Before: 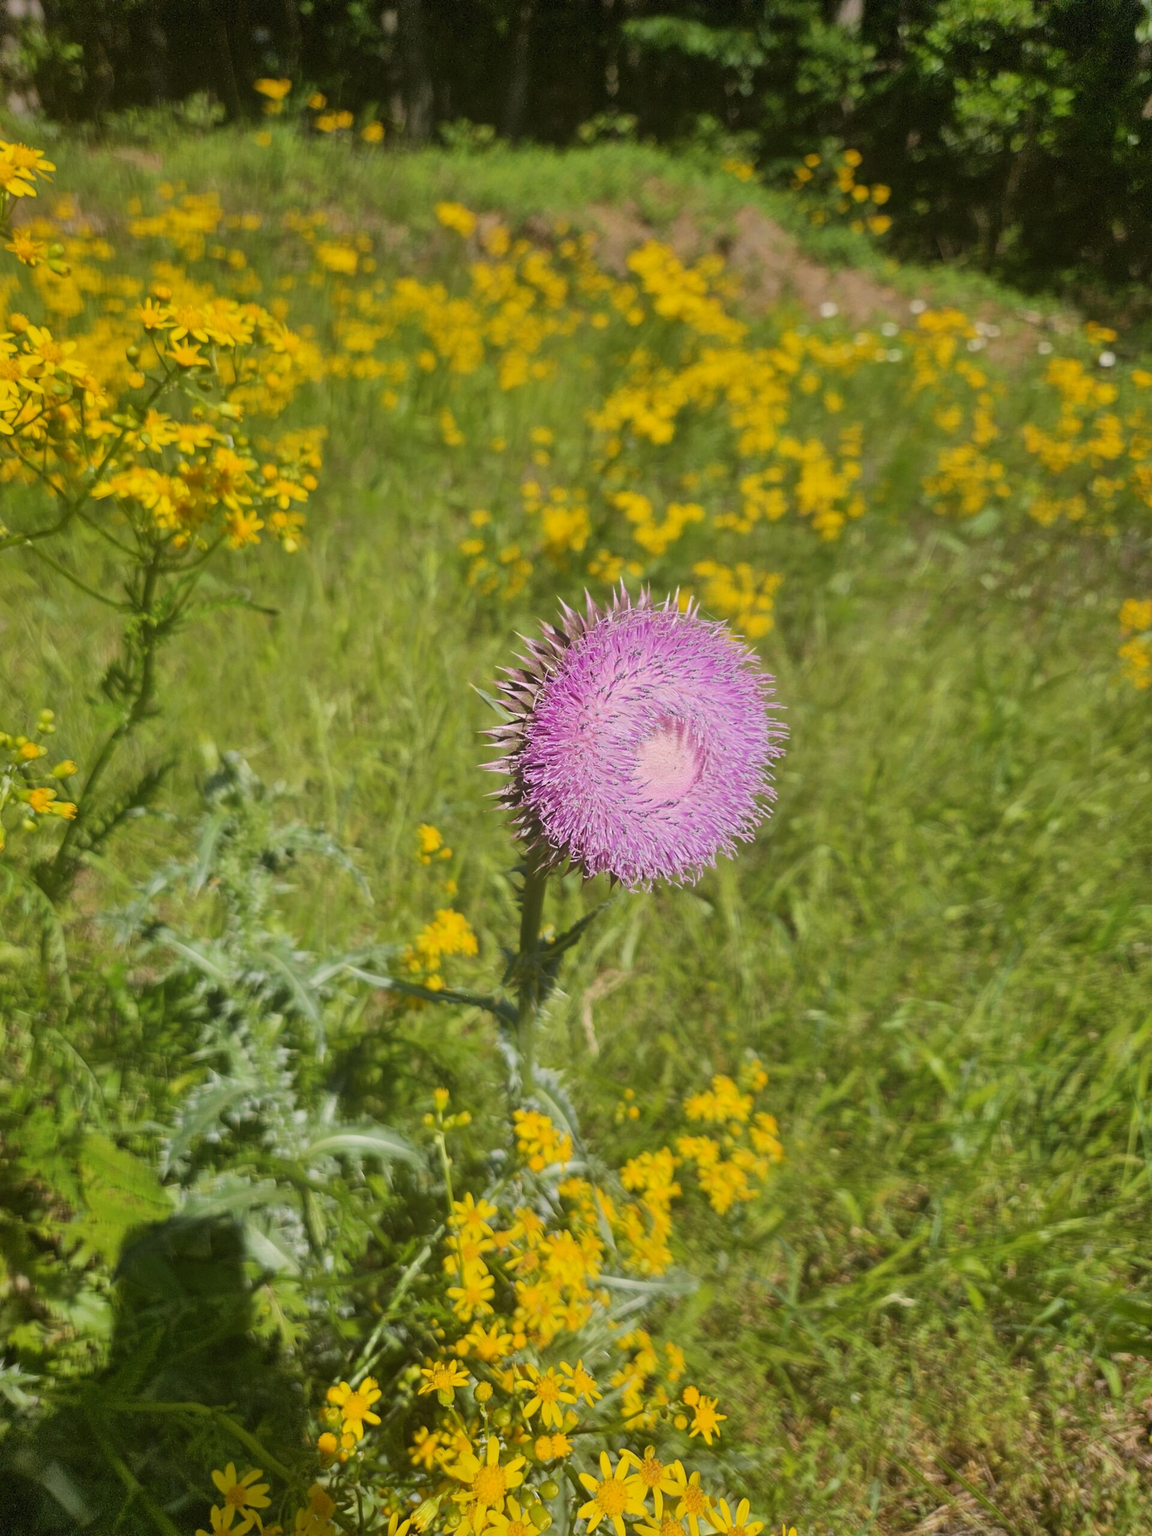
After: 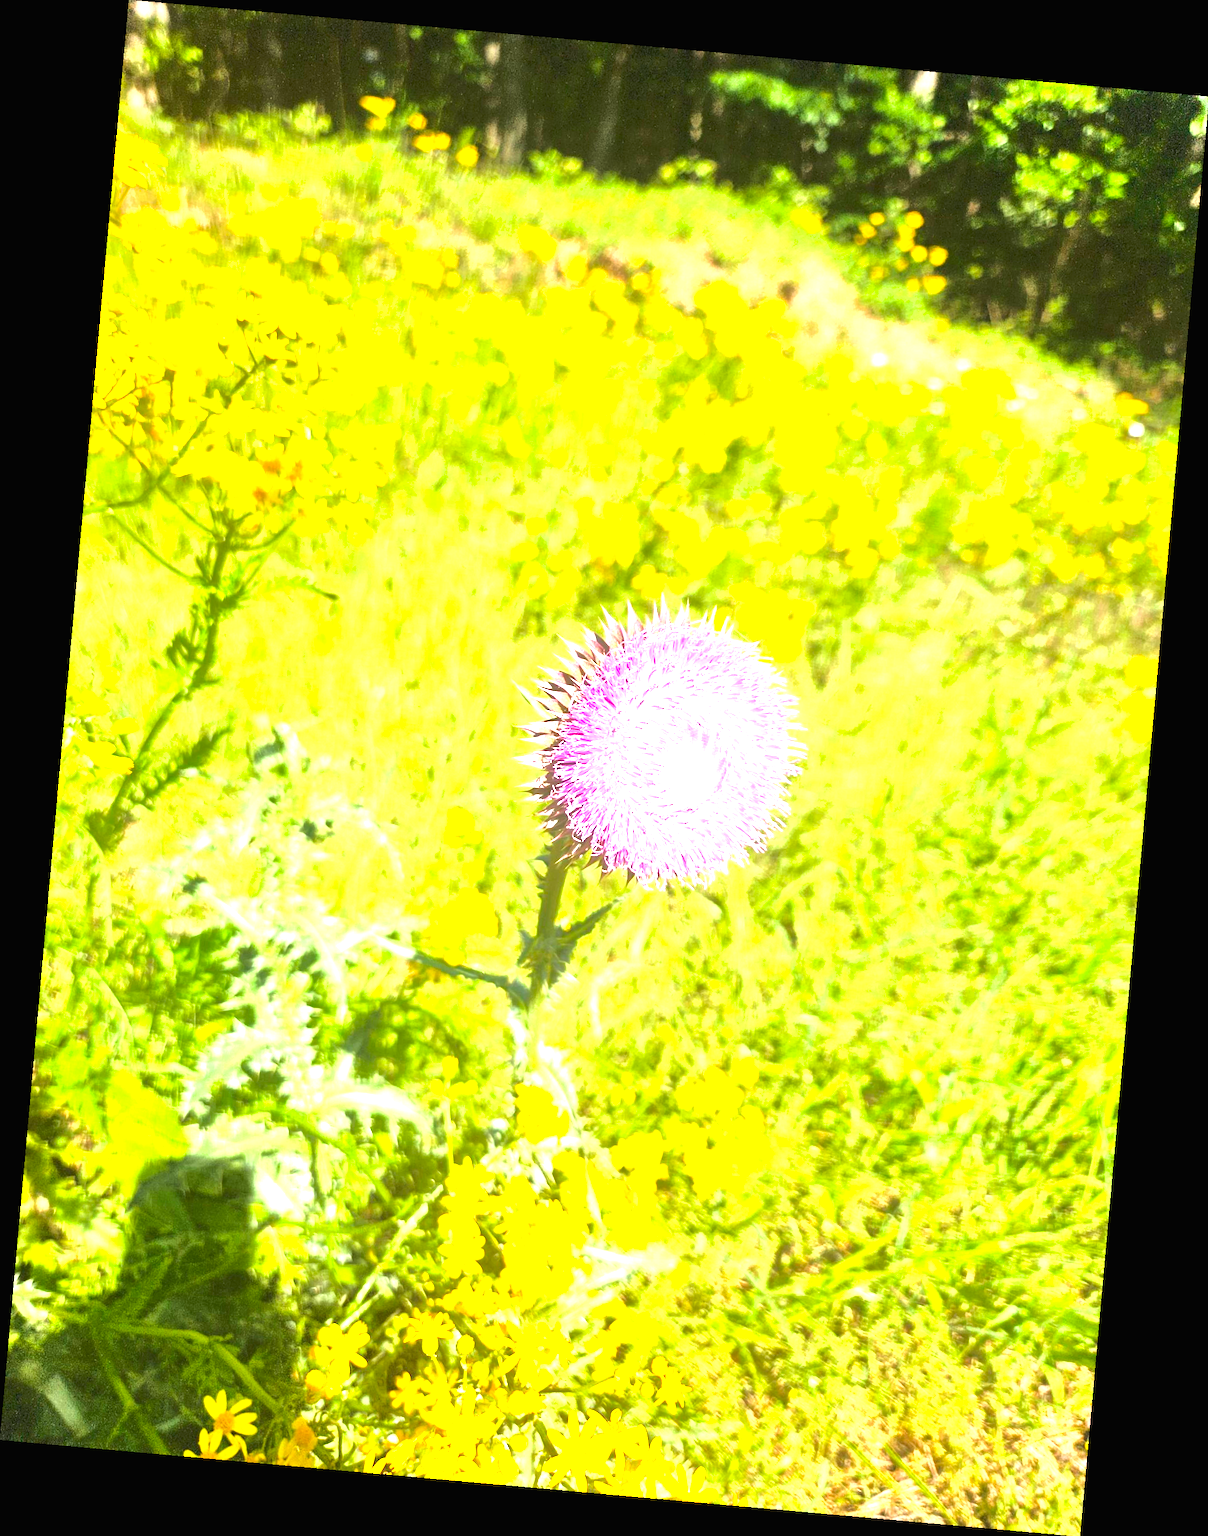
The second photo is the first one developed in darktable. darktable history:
rotate and perspective: rotation 5.12°, automatic cropping off
exposure: black level correction 0, exposure 2.138 EV, compensate exposure bias true, compensate highlight preservation false
tone equalizer: -8 EV 0.001 EV, -7 EV -0.002 EV, -6 EV 0.002 EV, -5 EV -0.03 EV, -4 EV -0.116 EV, -3 EV -0.169 EV, -2 EV 0.24 EV, -1 EV 0.702 EV, +0 EV 0.493 EV
shadows and highlights: shadows 25, white point adjustment -3, highlights -30
